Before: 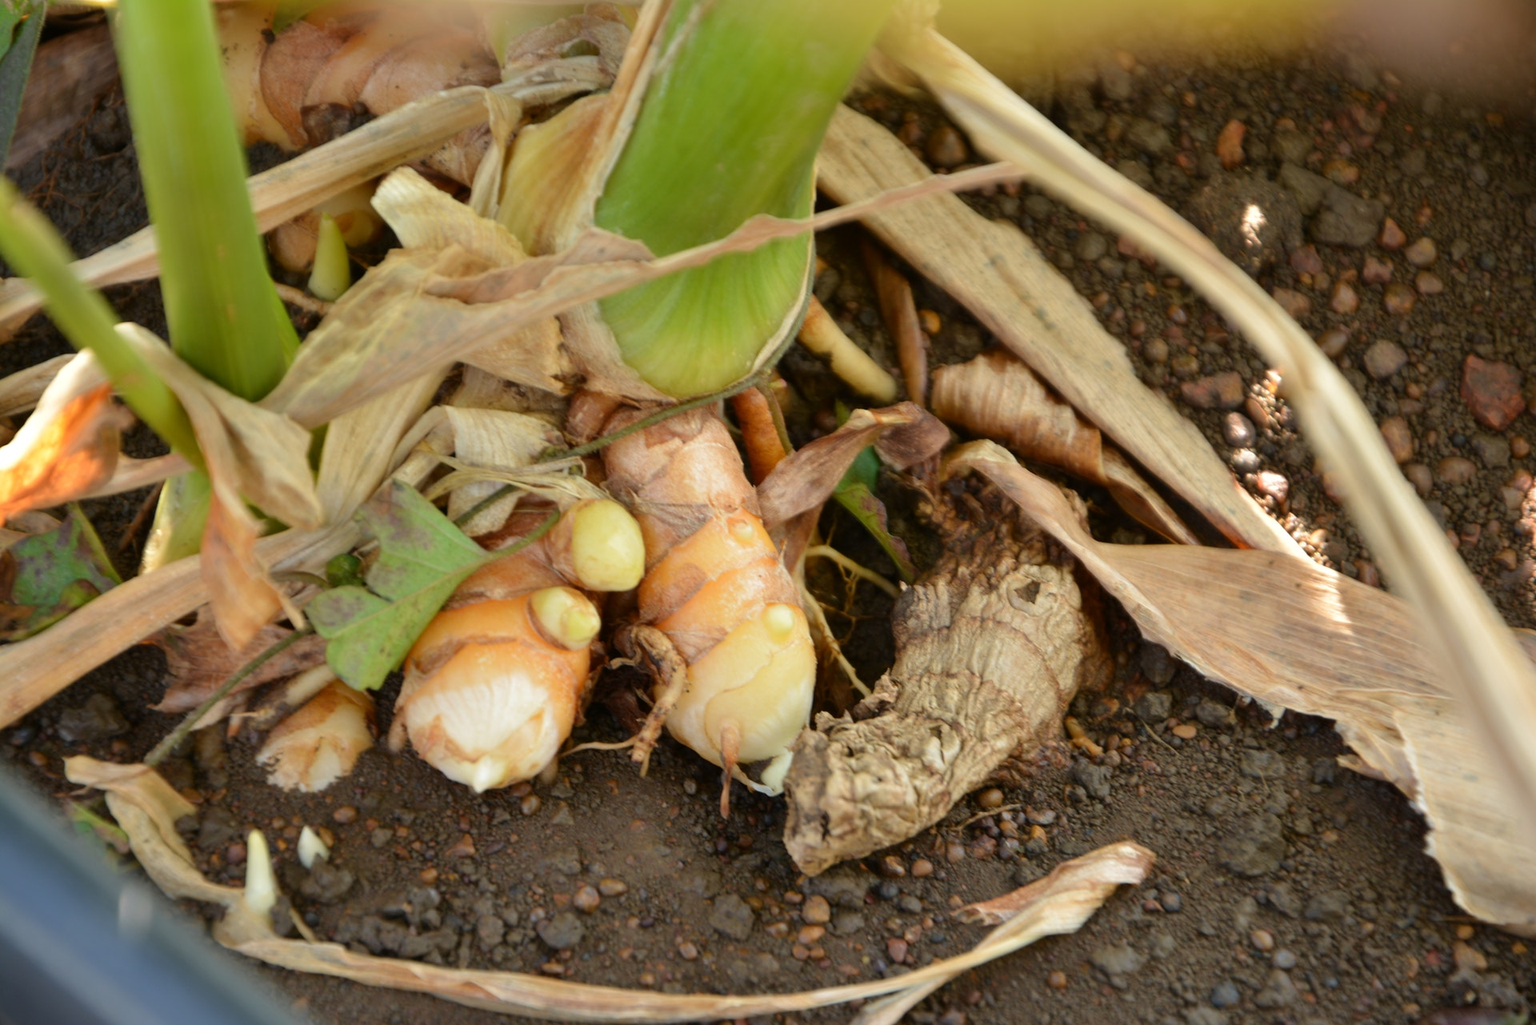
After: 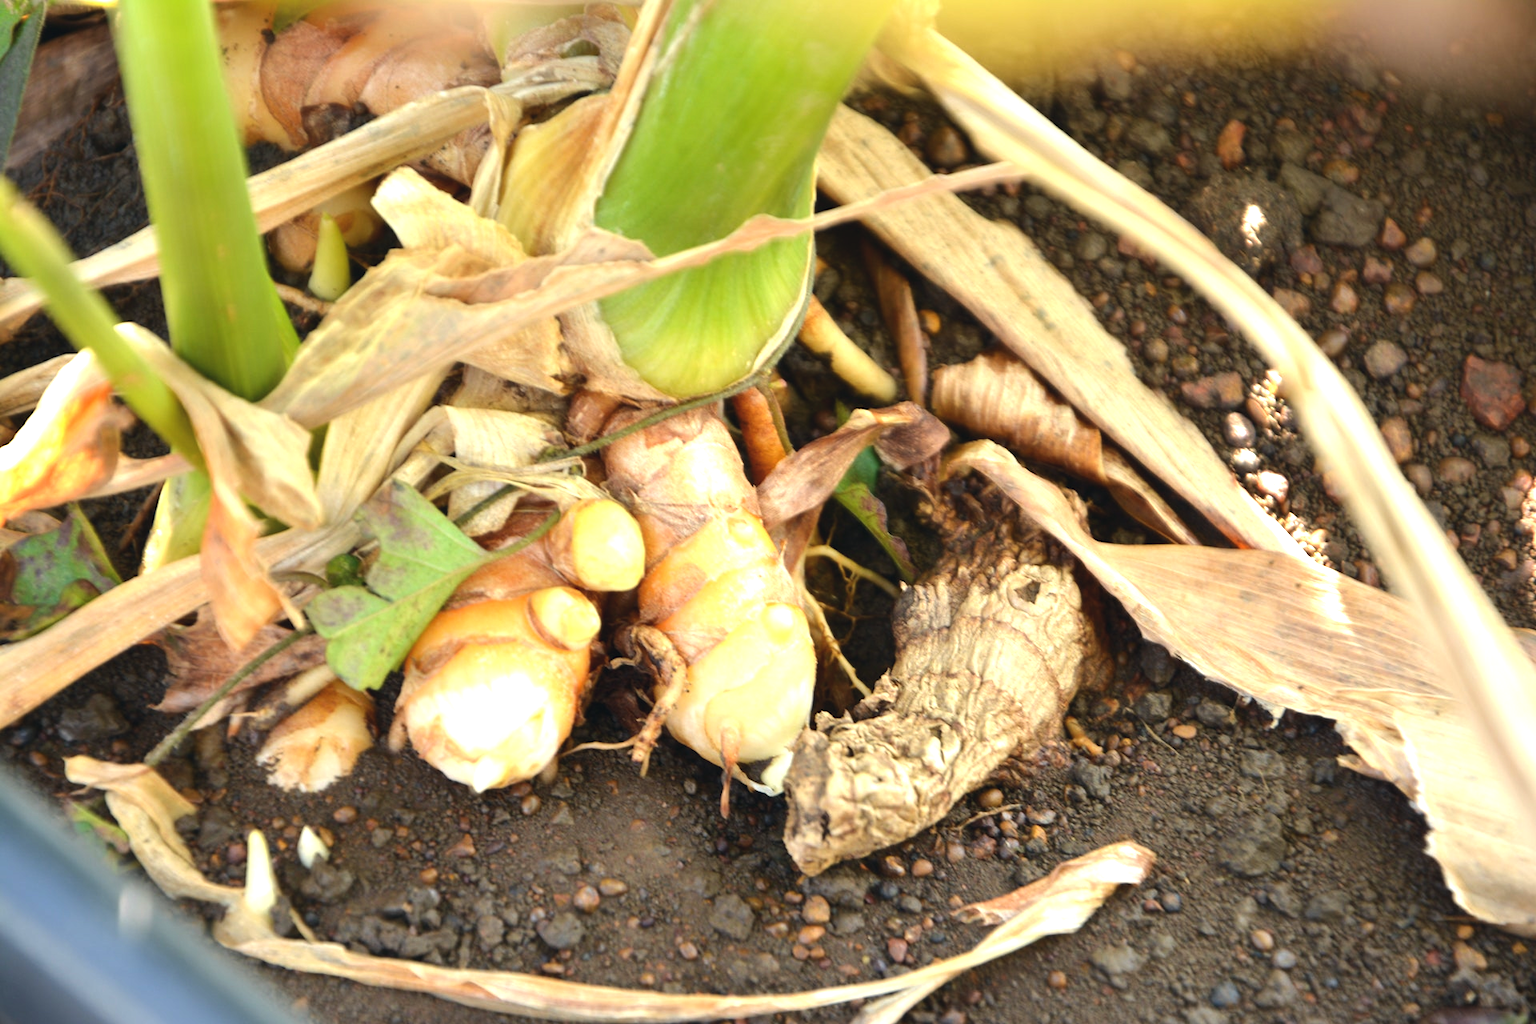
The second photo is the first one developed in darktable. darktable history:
tone equalizer: -8 EV -0.403 EV, -7 EV -0.393 EV, -6 EV -0.37 EV, -5 EV -0.26 EV, -3 EV 0.219 EV, -2 EV 0.308 EV, -1 EV 0.414 EV, +0 EV 0.41 EV, edges refinement/feathering 500, mask exposure compensation -1.57 EV, preserve details guided filter
color correction: highlights a* 0.4, highlights b* 2.64, shadows a* -1.19, shadows b* -4.76
exposure: black level correction -0.002, exposure 0.706 EV, compensate highlight preservation false
